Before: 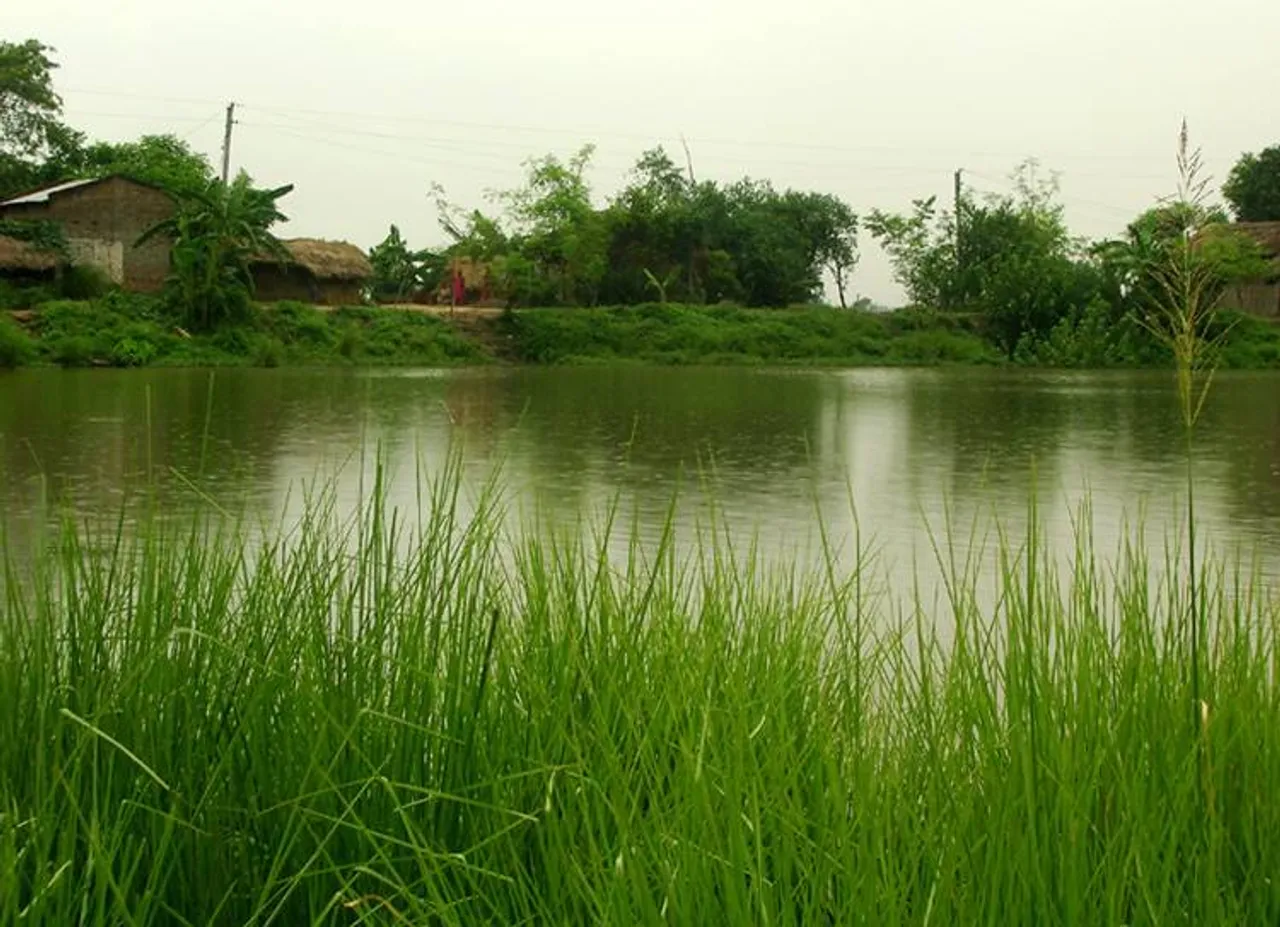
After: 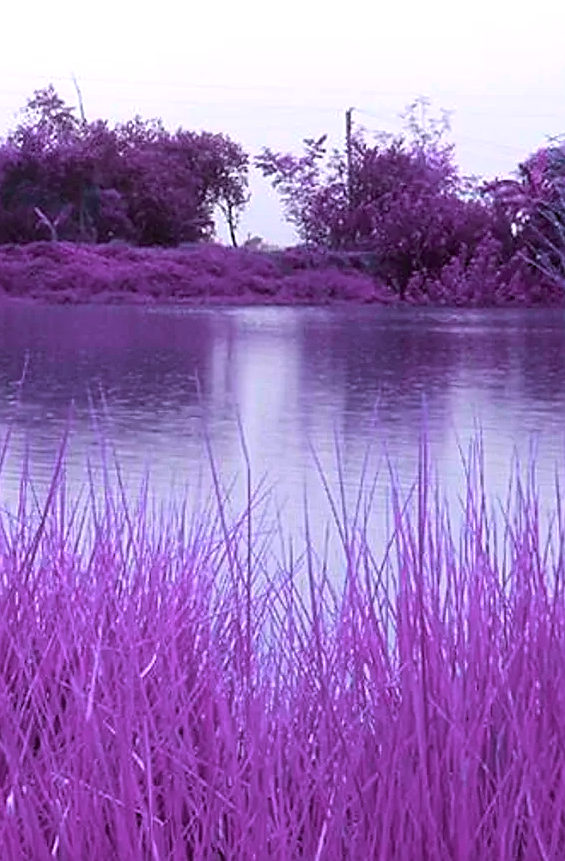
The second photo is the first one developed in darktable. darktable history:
color balance rgb: hue shift 180°, global vibrance 50%, contrast 0.32%
sharpen: on, module defaults
exposure: exposure 0.2 EV, compensate highlight preservation false
crop: left 47.628%, top 6.643%, right 7.874%
